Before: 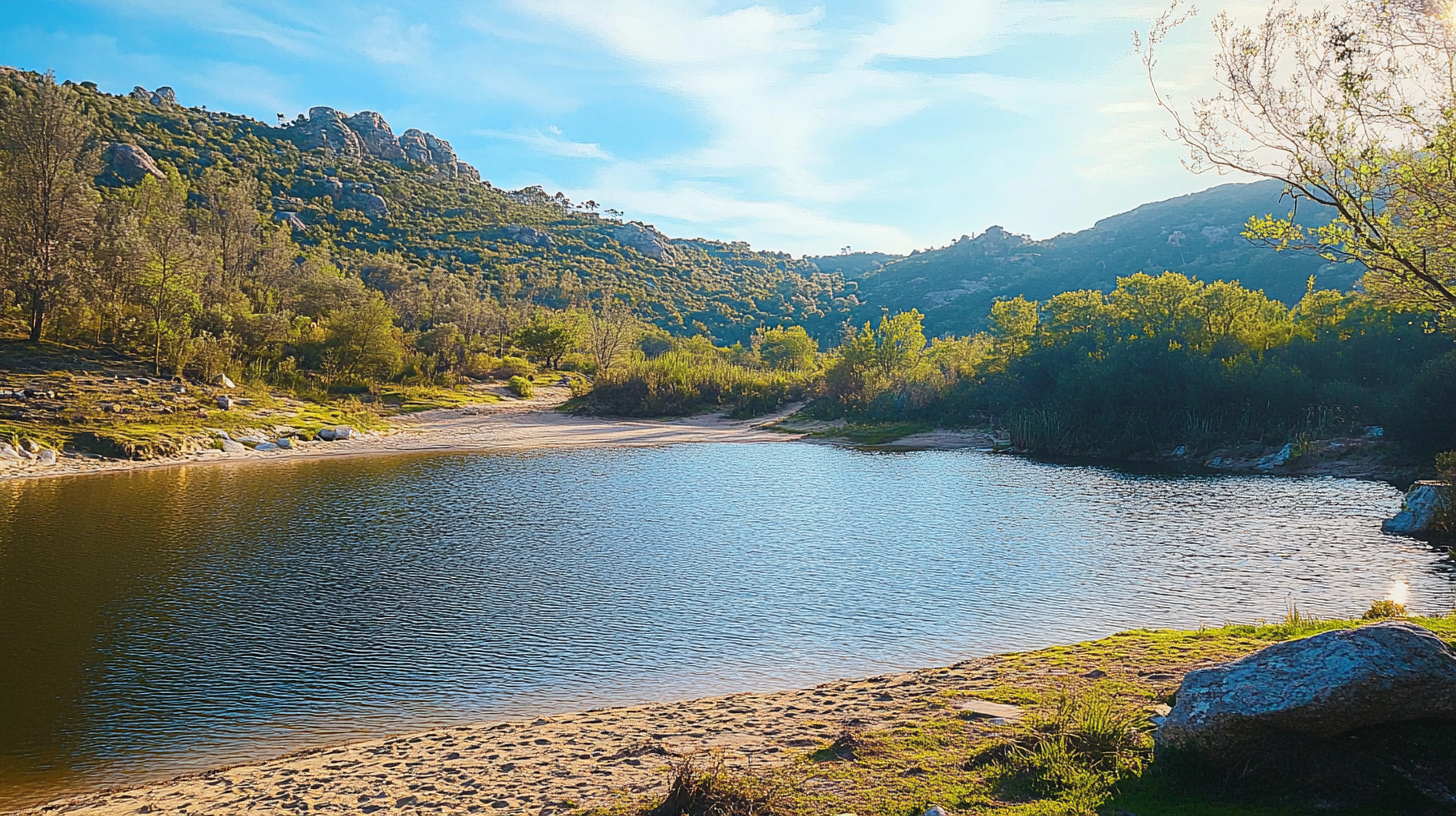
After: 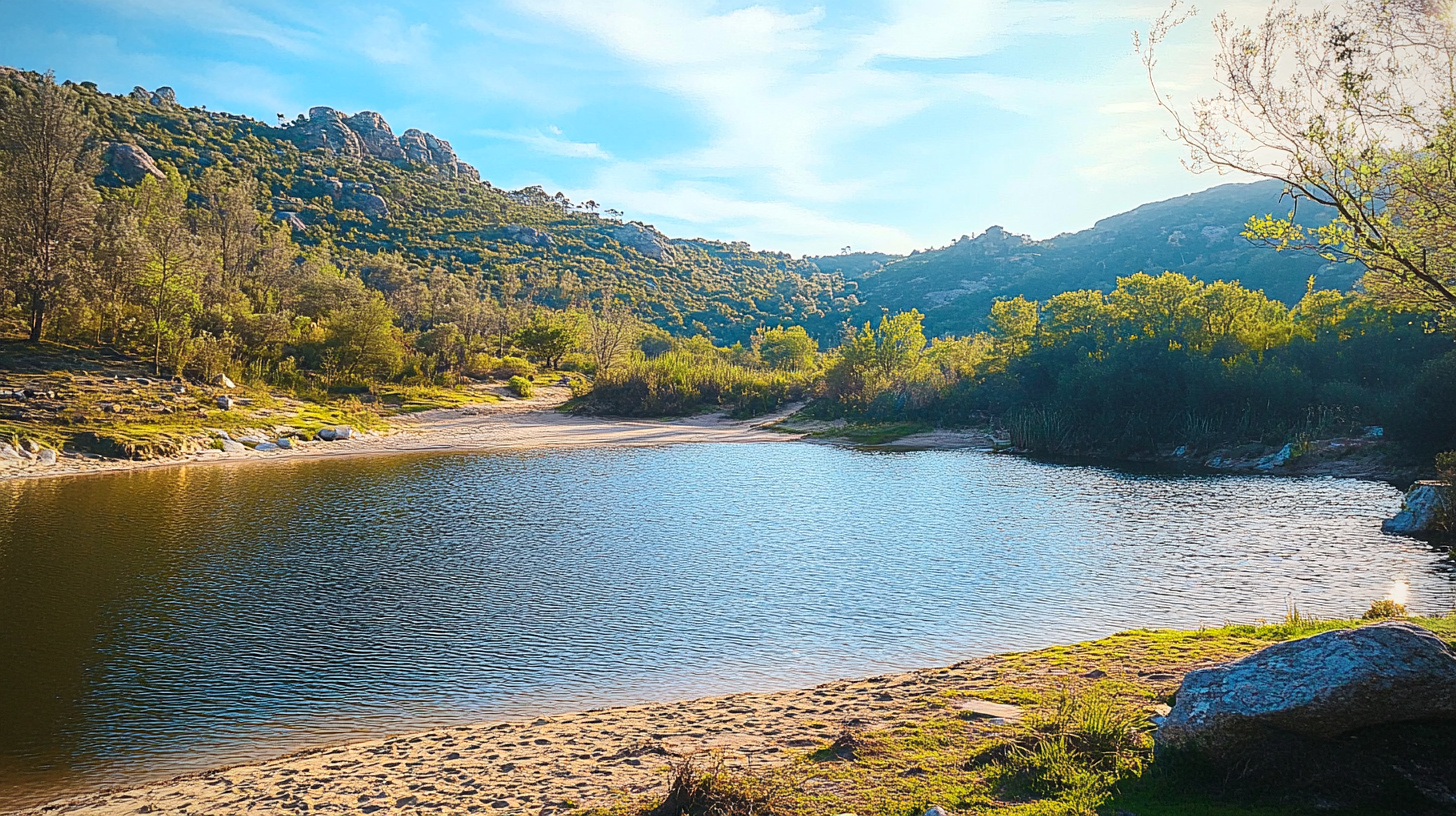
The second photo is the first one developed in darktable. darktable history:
local contrast: highlights 105%, shadows 99%, detail 119%, midtone range 0.2
contrast brightness saturation: contrast 0.101, brightness 0.037, saturation 0.091
vignetting: fall-off start 85.29%, fall-off radius 80.26%, width/height ratio 1.224
